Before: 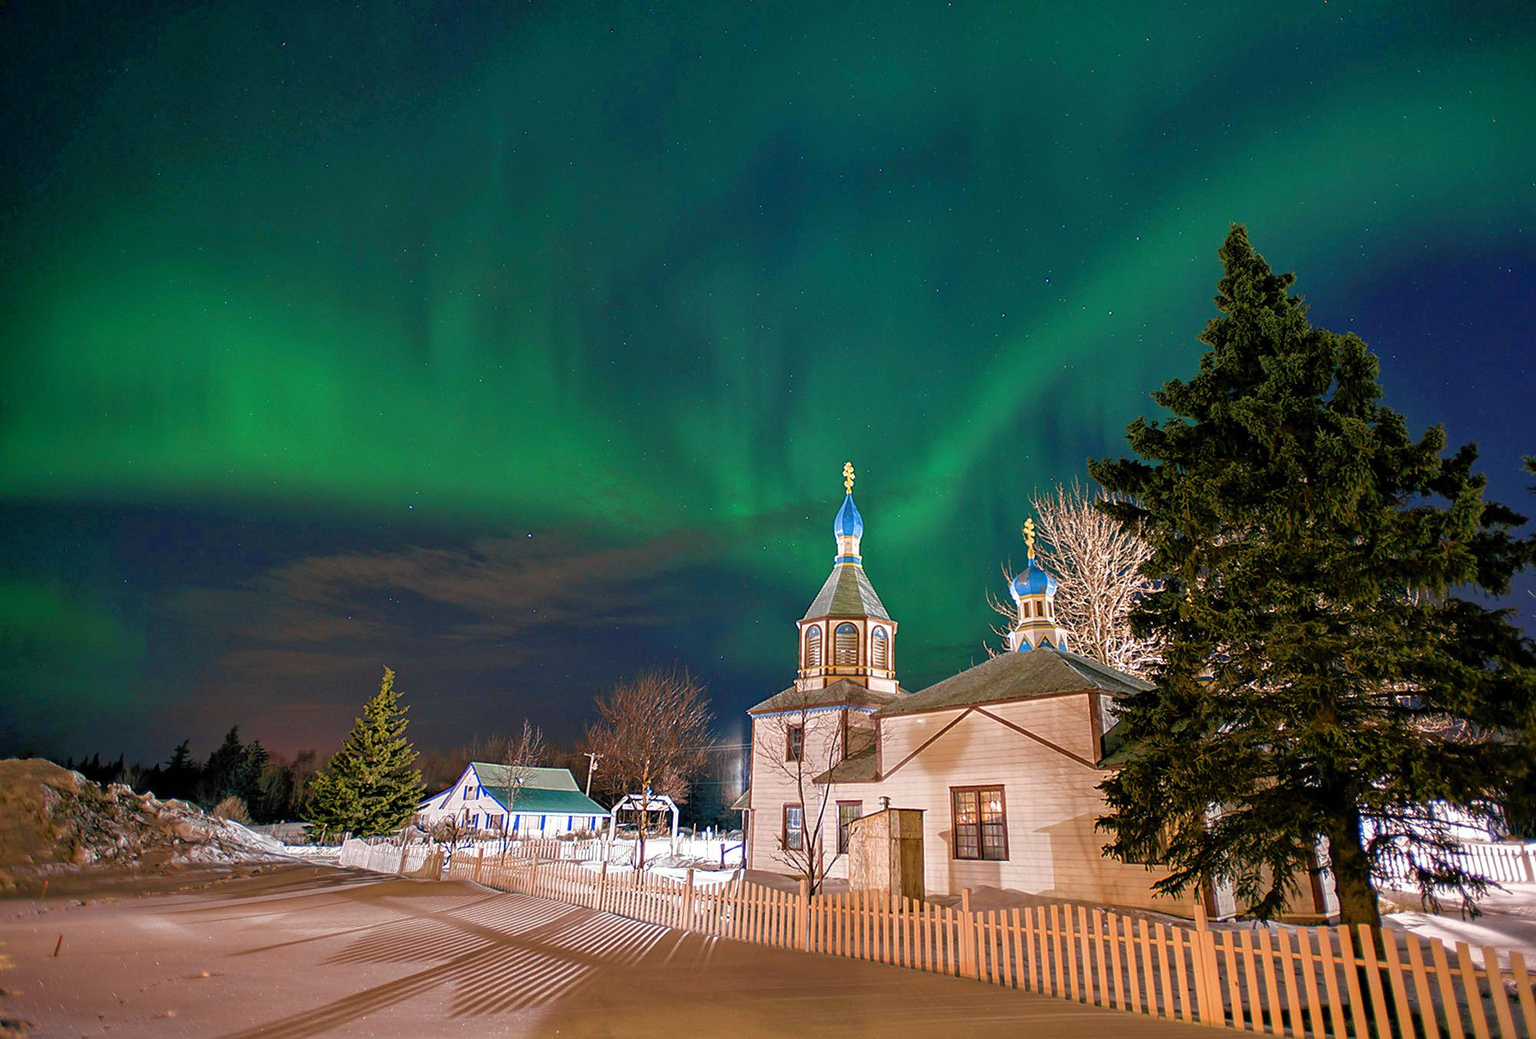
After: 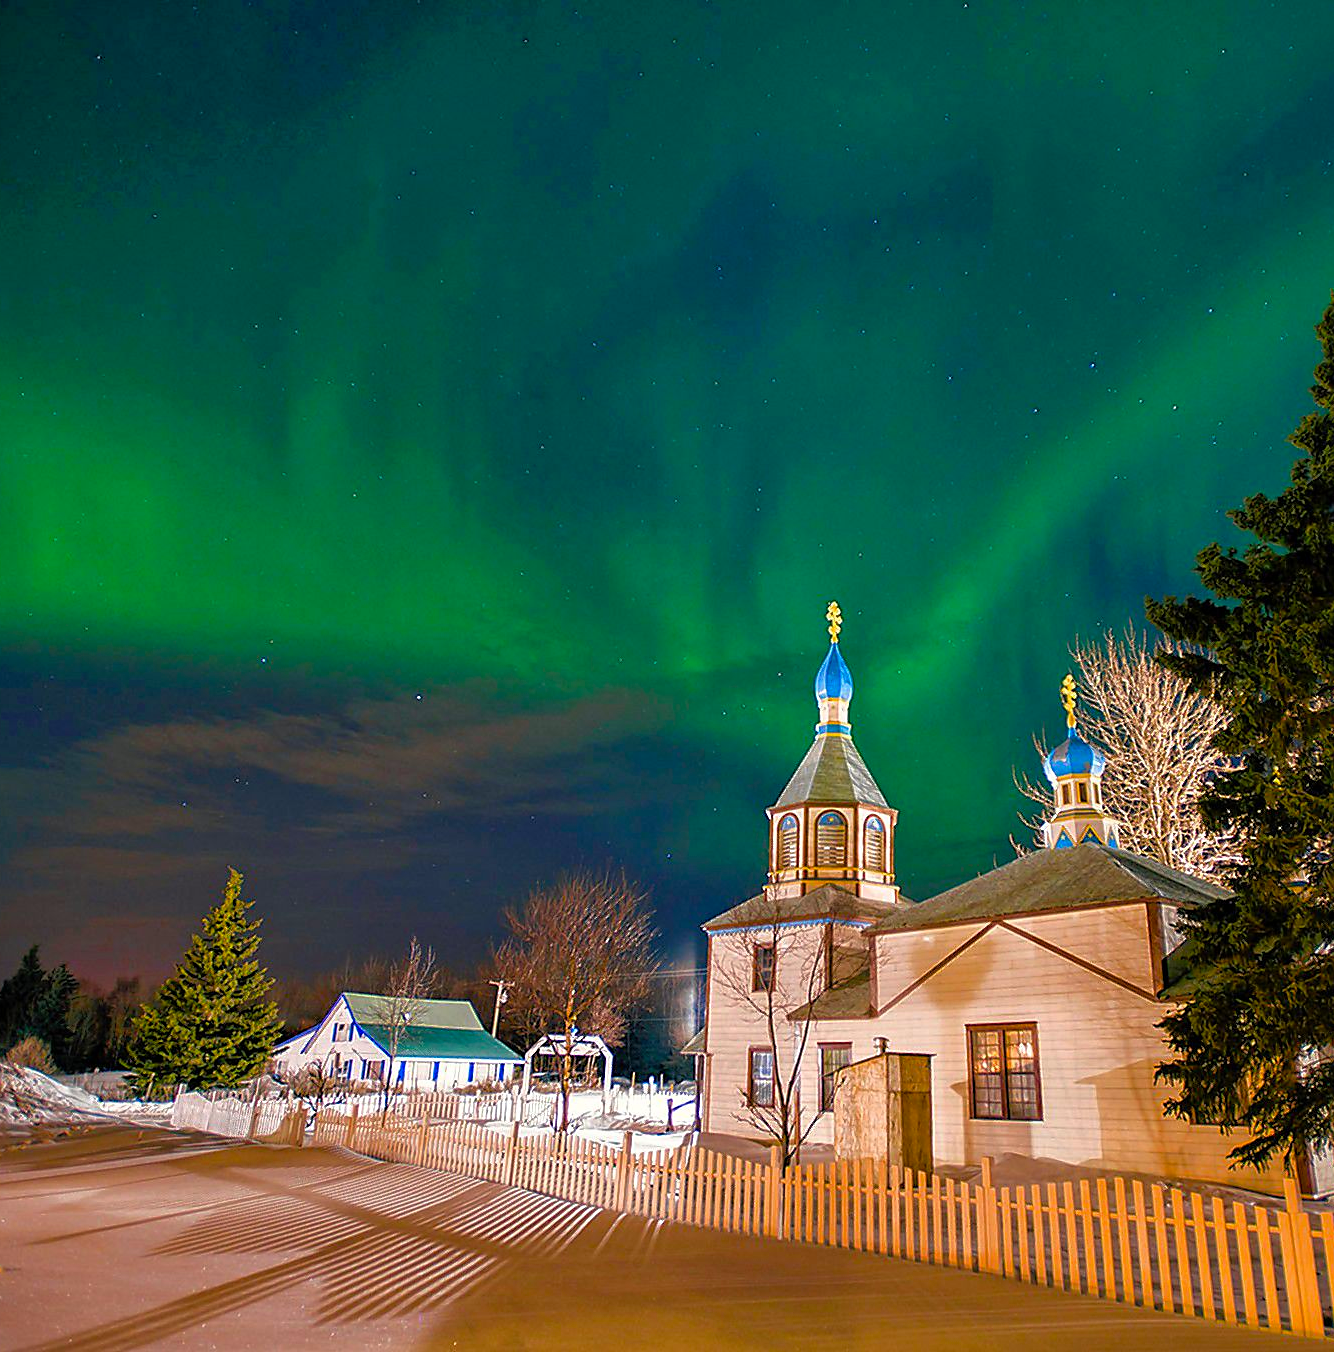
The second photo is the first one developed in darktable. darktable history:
color balance rgb: perceptual saturation grading › global saturation 25.026%, global vibrance 20%
crop and rotate: left 13.596%, right 19.654%
color correction: highlights b* 3.03
sharpen: radius 1.554, amount 0.376, threshold 1.73
